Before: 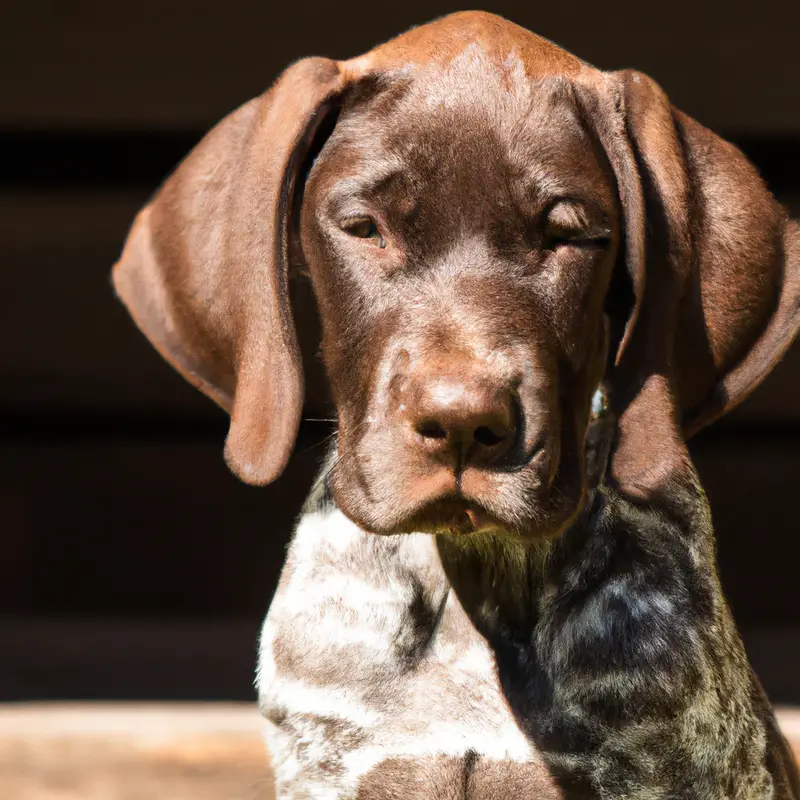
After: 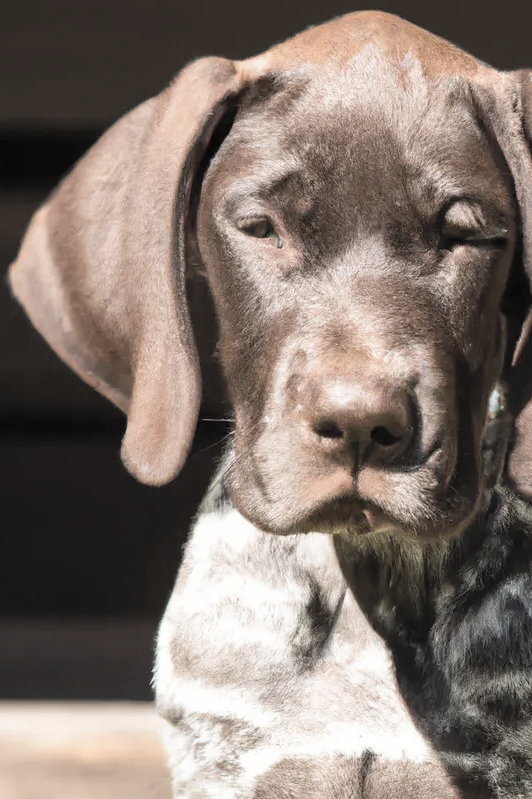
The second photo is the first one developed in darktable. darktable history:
crop and rotate: left 12.909%, right 20.471%
contrast brightness saturation: brightness 0.187, saturation -0.491
